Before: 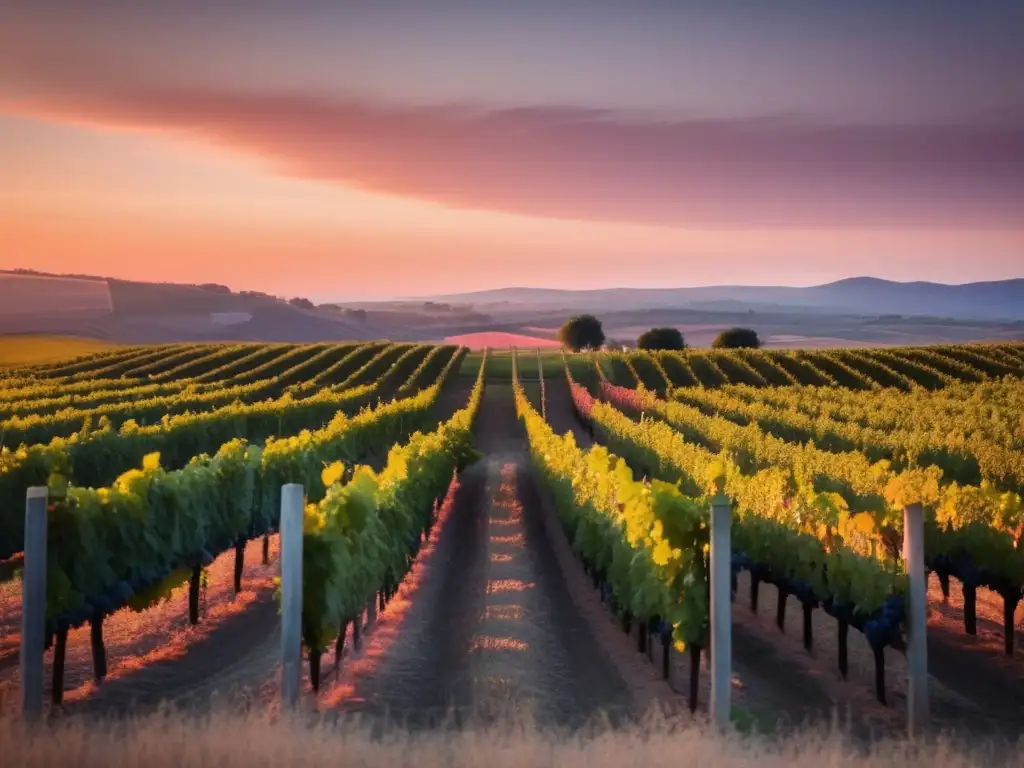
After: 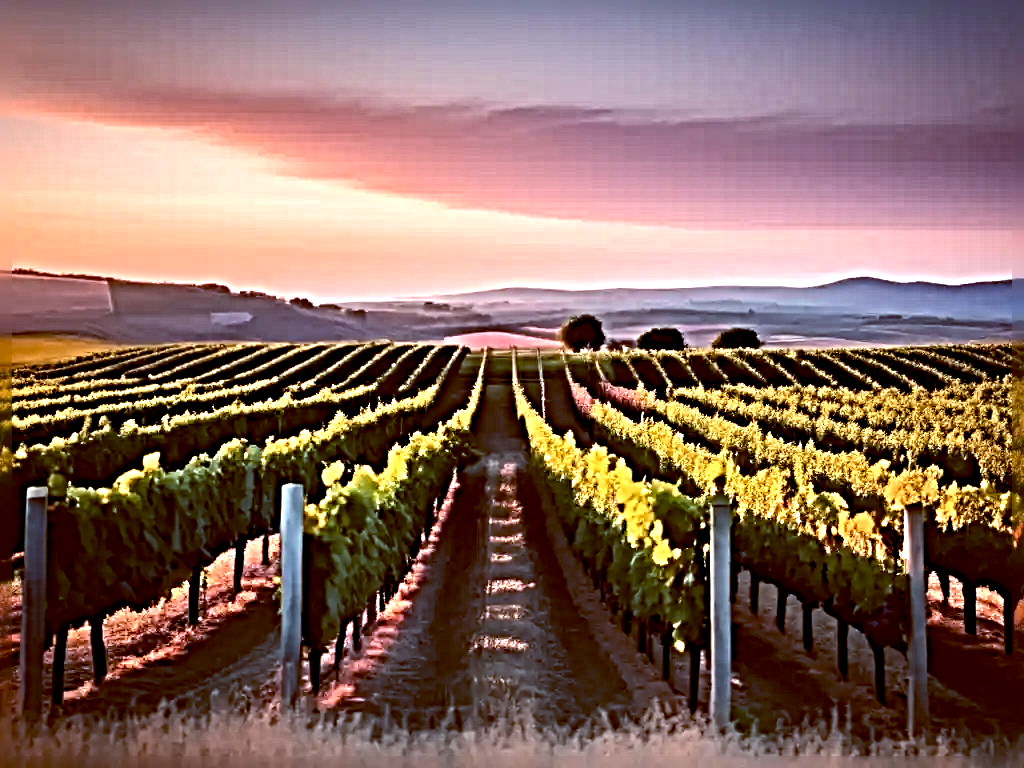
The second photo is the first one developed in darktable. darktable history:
color balance: lift [1, 1.015, 1.004, 0.985], gamma [1, 0.958, 0.971, 1.042], gain [1, 0.956, 0.977, 1.044]
tone equalizer: -8 EV -0.75 EV, -7 EV -0.7 EV, -6 EV -0.6 EV, -5 EV -0.4 EV, -3 EV 0.4 EV, -2 EV 0.6 EV, -1 EV 0.7 EV, +0 EV 0.75 EV, edges refinement/feathering 500, mask exposure compensation -1.57 EV, preserve details no
sharpen: radius 6.3, amount 1.8, threshold 0
